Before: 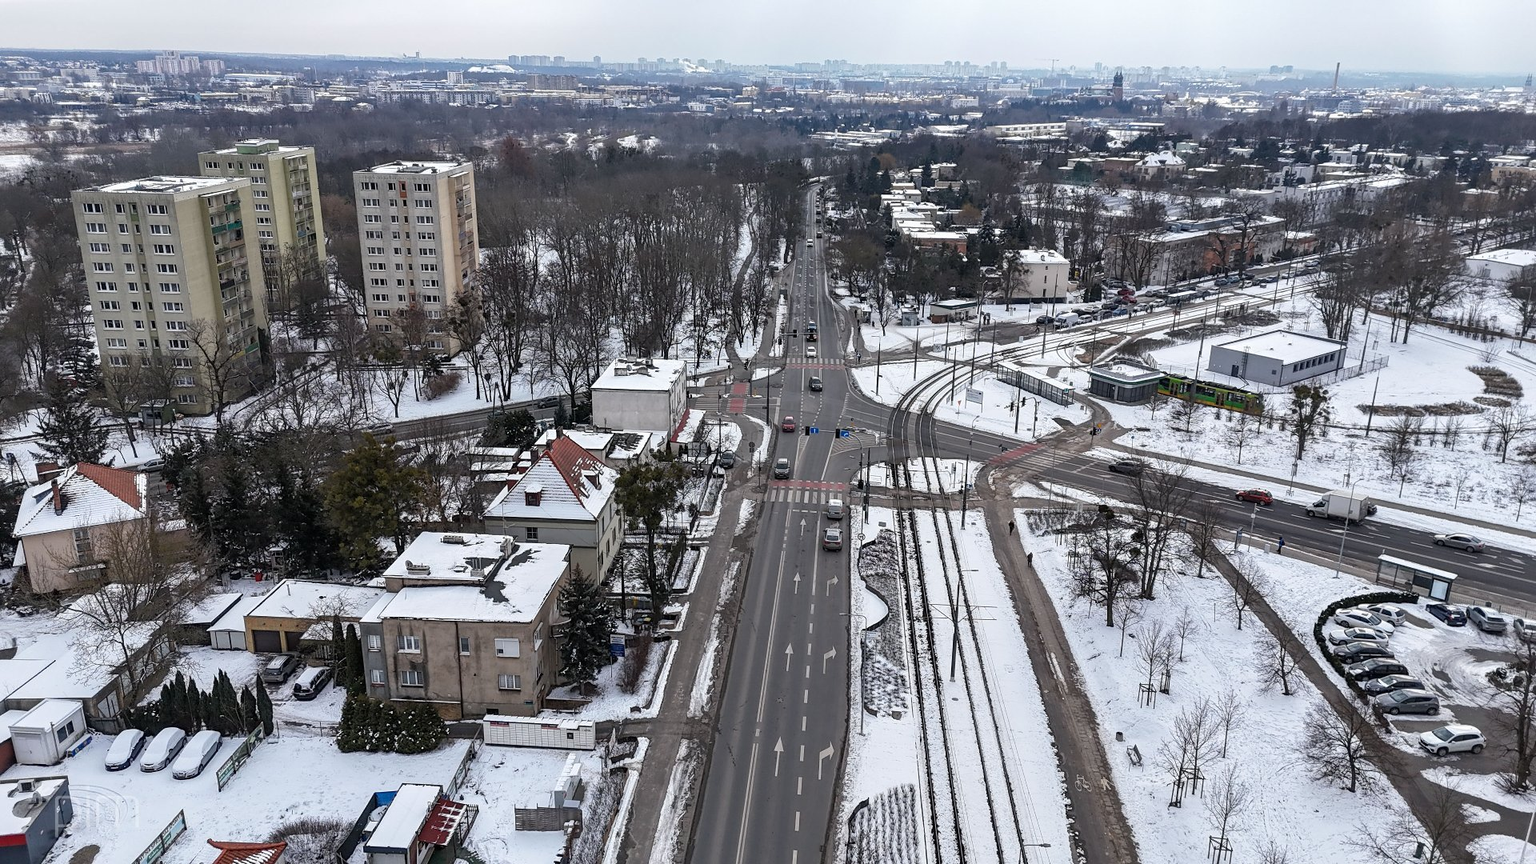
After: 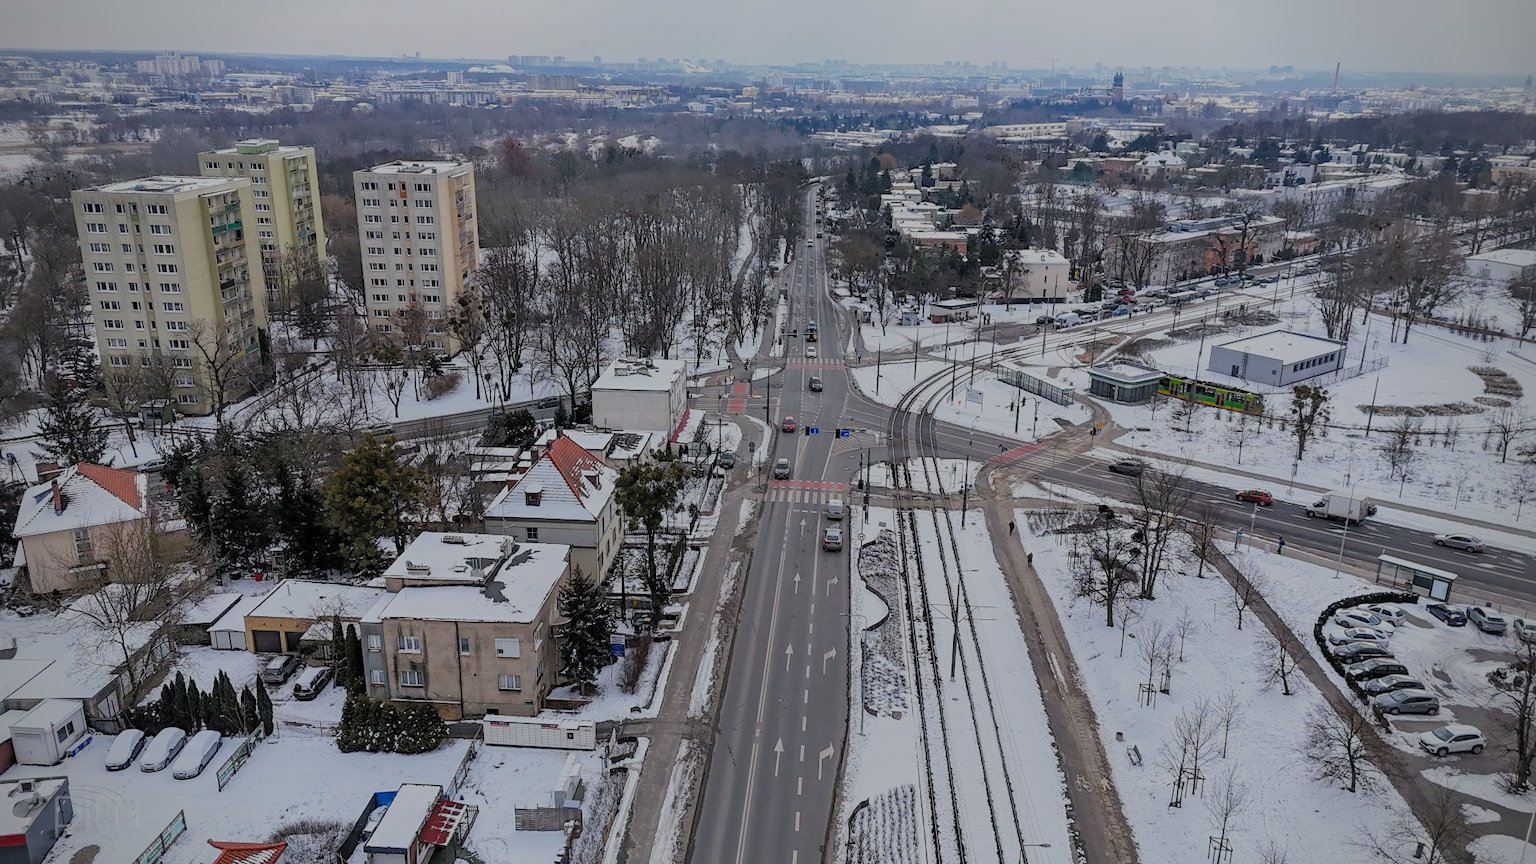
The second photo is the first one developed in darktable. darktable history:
filmic rgb: white relative exposure 8 EV, threshold 3 EV, hardness 2.44, latitude 10.07%, contrast 0.72, highlights saturation mix 10%, shadows ↔ highlights balance 1.38%, color science v4 (2020), enable highlight reconstruction true
vignetting: on, module defaults
